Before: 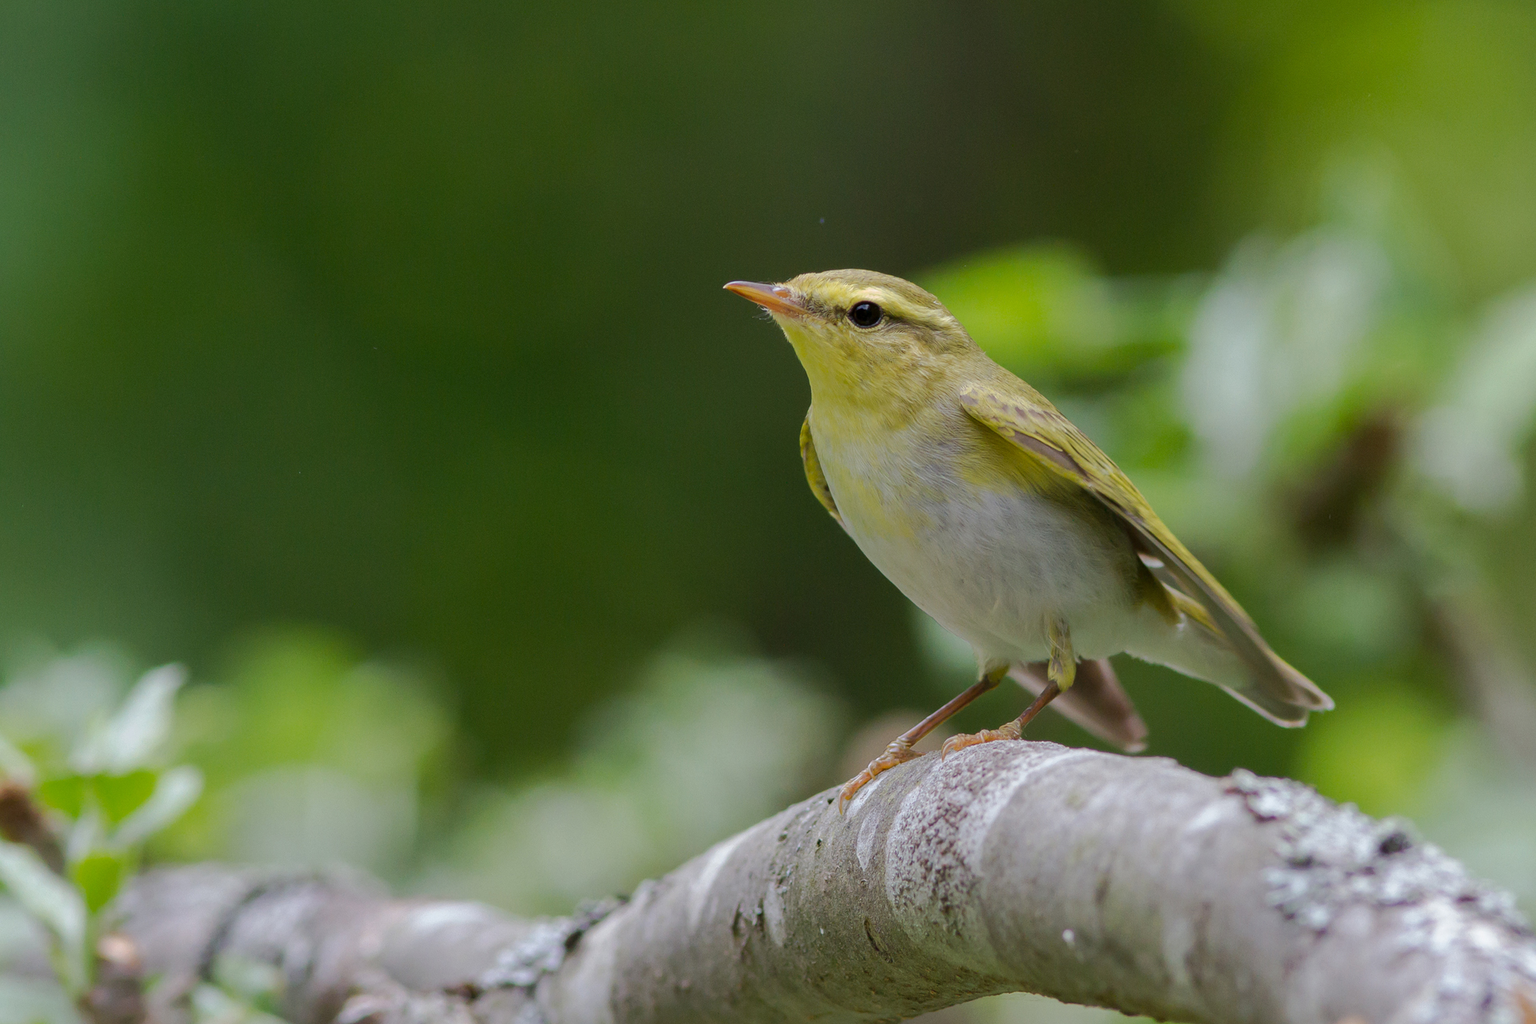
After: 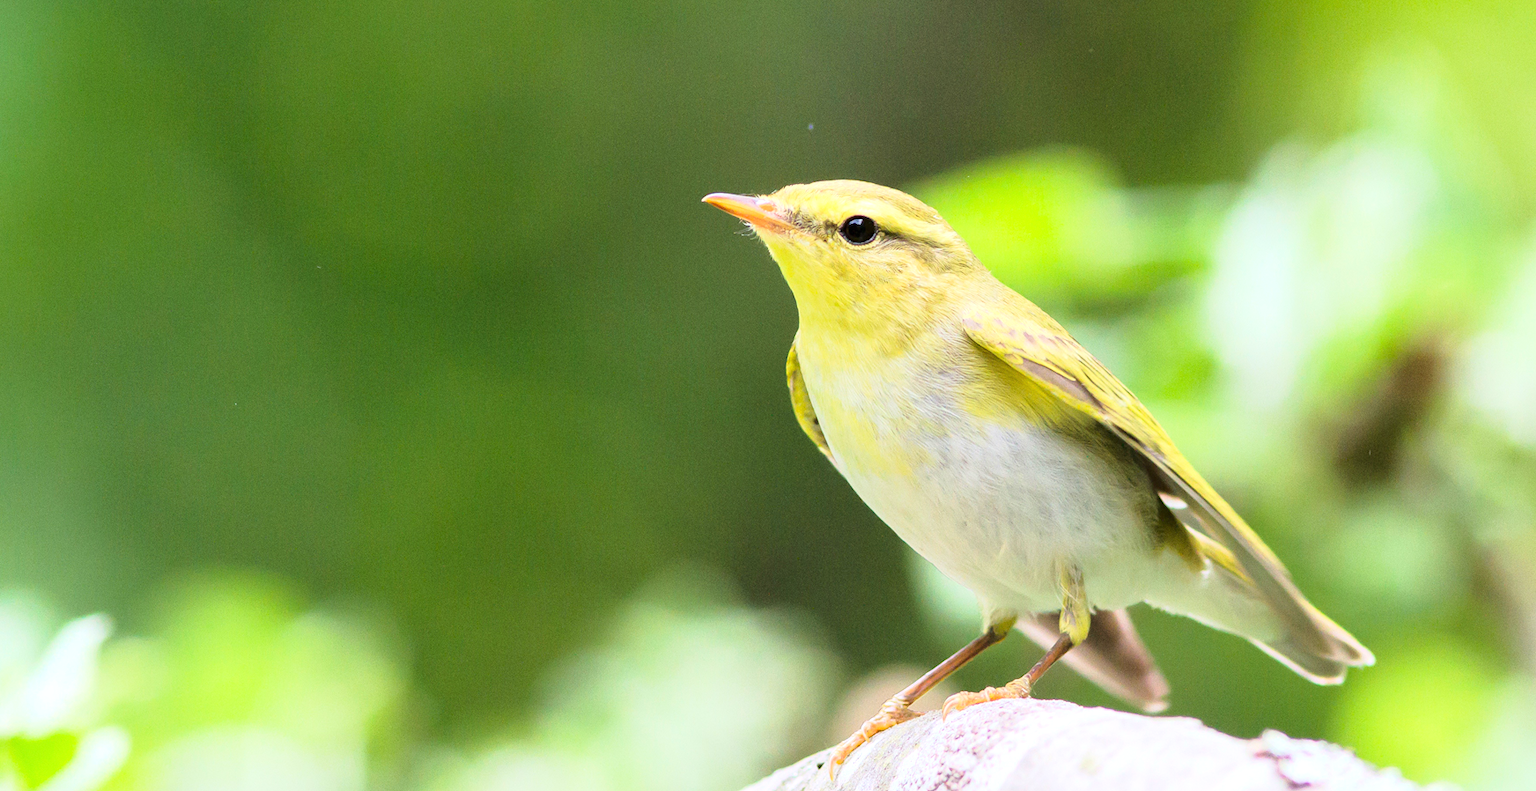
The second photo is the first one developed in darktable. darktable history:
exposure: black level correction 0, exposure 0.9 EV, compensate highlight preservation false
base curve: curves: ch0 [(0, 0) (0.028, 0.03) (0.121, 0.232) (0.46, 0.748) (0.859, 0.968) (1, 1)]
crop: left 5.596%, top 10.314%, right 3.534%, bottom 19.395%
